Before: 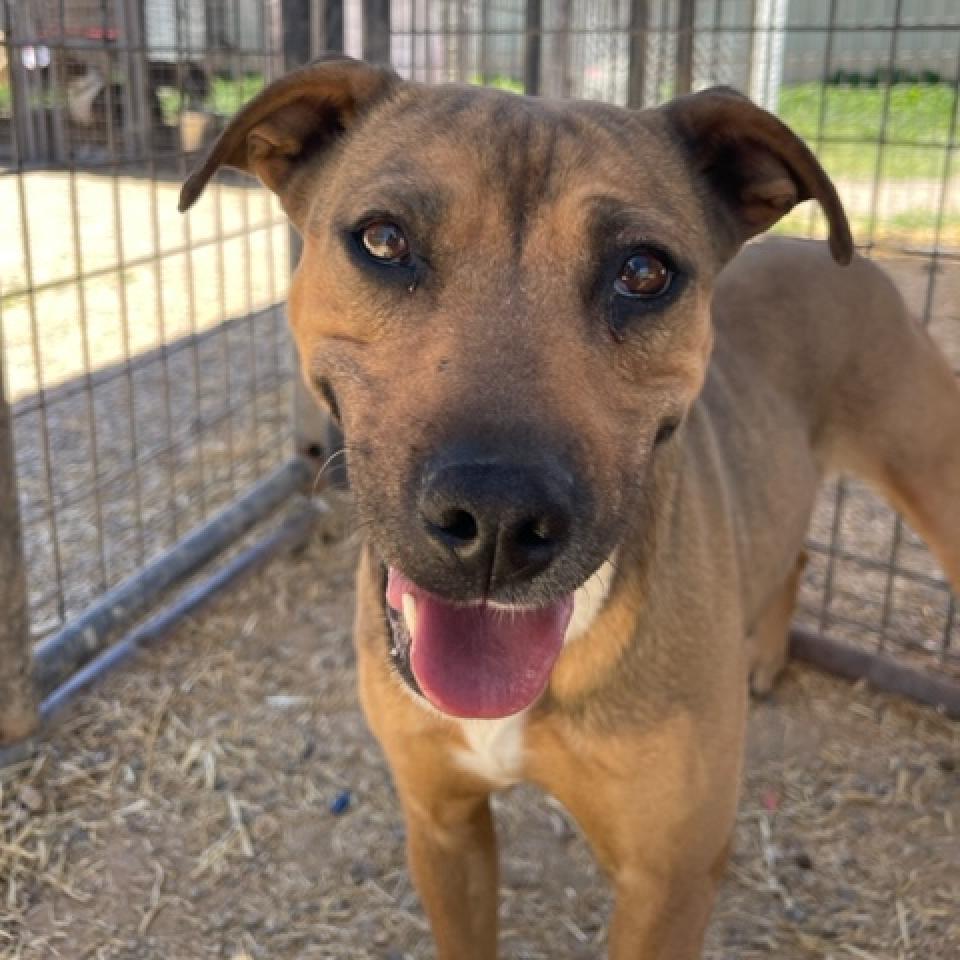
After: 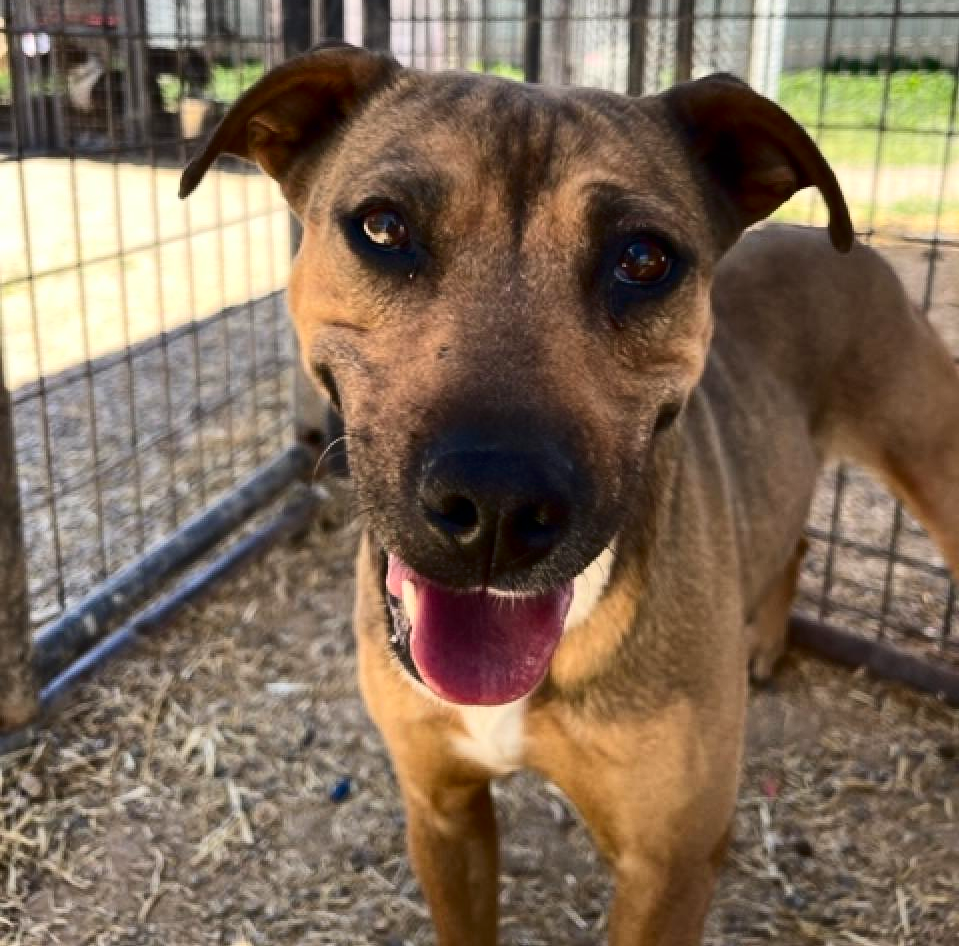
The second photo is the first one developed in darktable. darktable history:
crop: top 1.428%, right 0.097%
contrast brightness saturation: contrast 0.327, brightness -0.084, saturation 0.173
haze removal: strength -0.043, compatibility mode true, adaptive false
